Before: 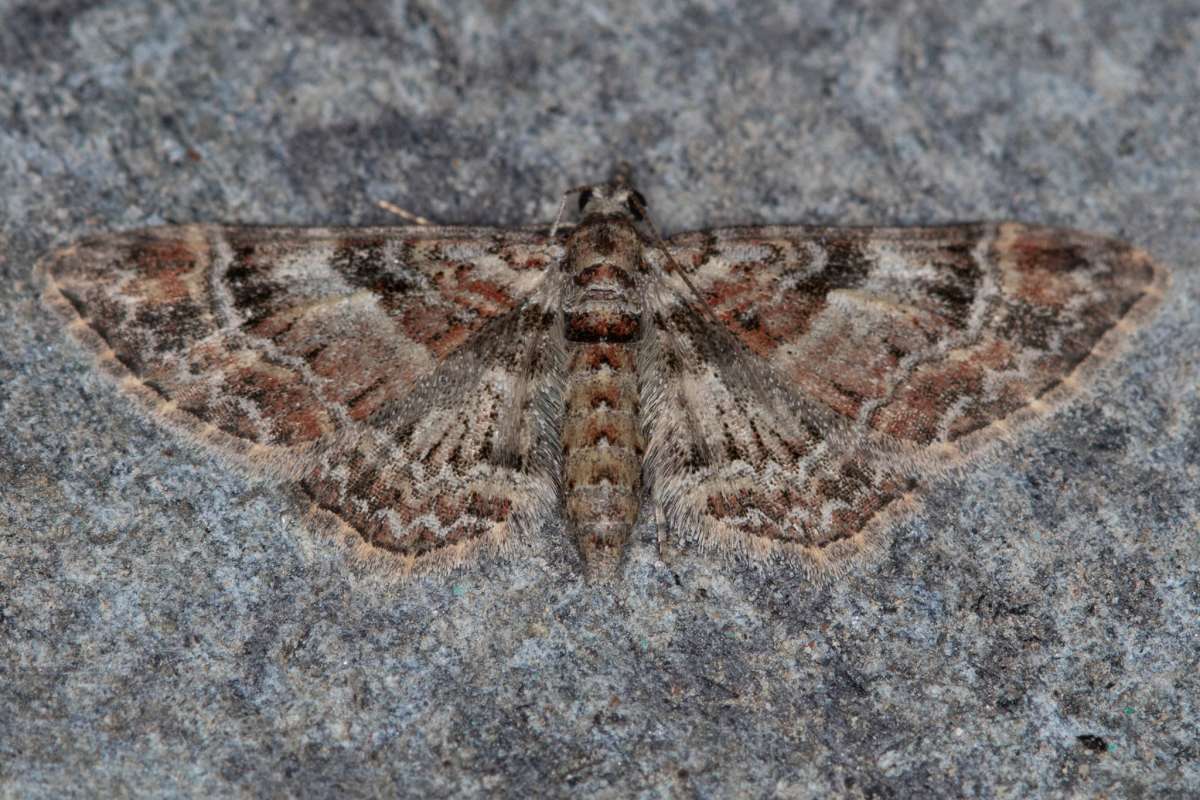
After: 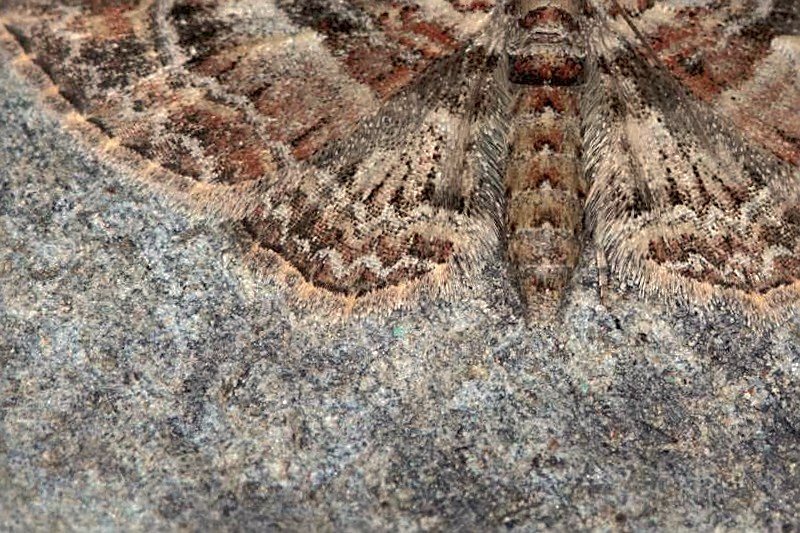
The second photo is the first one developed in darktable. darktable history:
crop and rotate: angle -0.82°, left 3.85%, top 31.828%, right 27.992%
tone equalizer: -8 EV 0.001 EV, -7 EV -0.002 EV, -6 EV 0.002 EV, -5 EV -0.03 EV, -4 EV -0.116 EV, -3 EV -0.169 EV, -2 EV 0.24 EV, -1 EV 0.702 EV, +0 EV 0.493 EV
sharpen: on, module defaults
shadows and highlights: on, module defaults
white balance: red 1.045, blue 0.932
